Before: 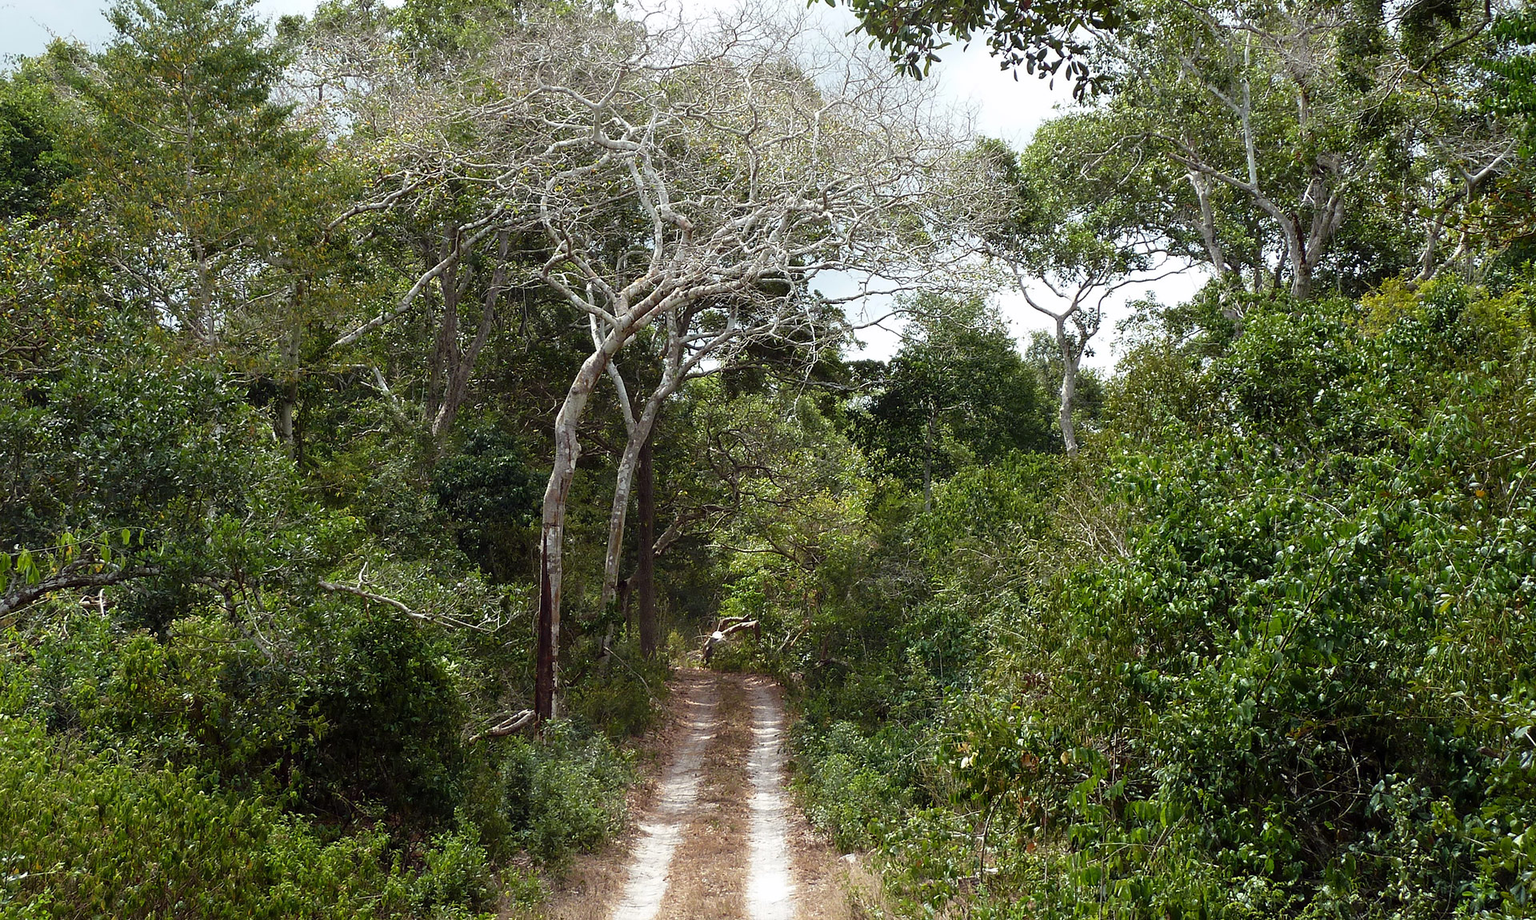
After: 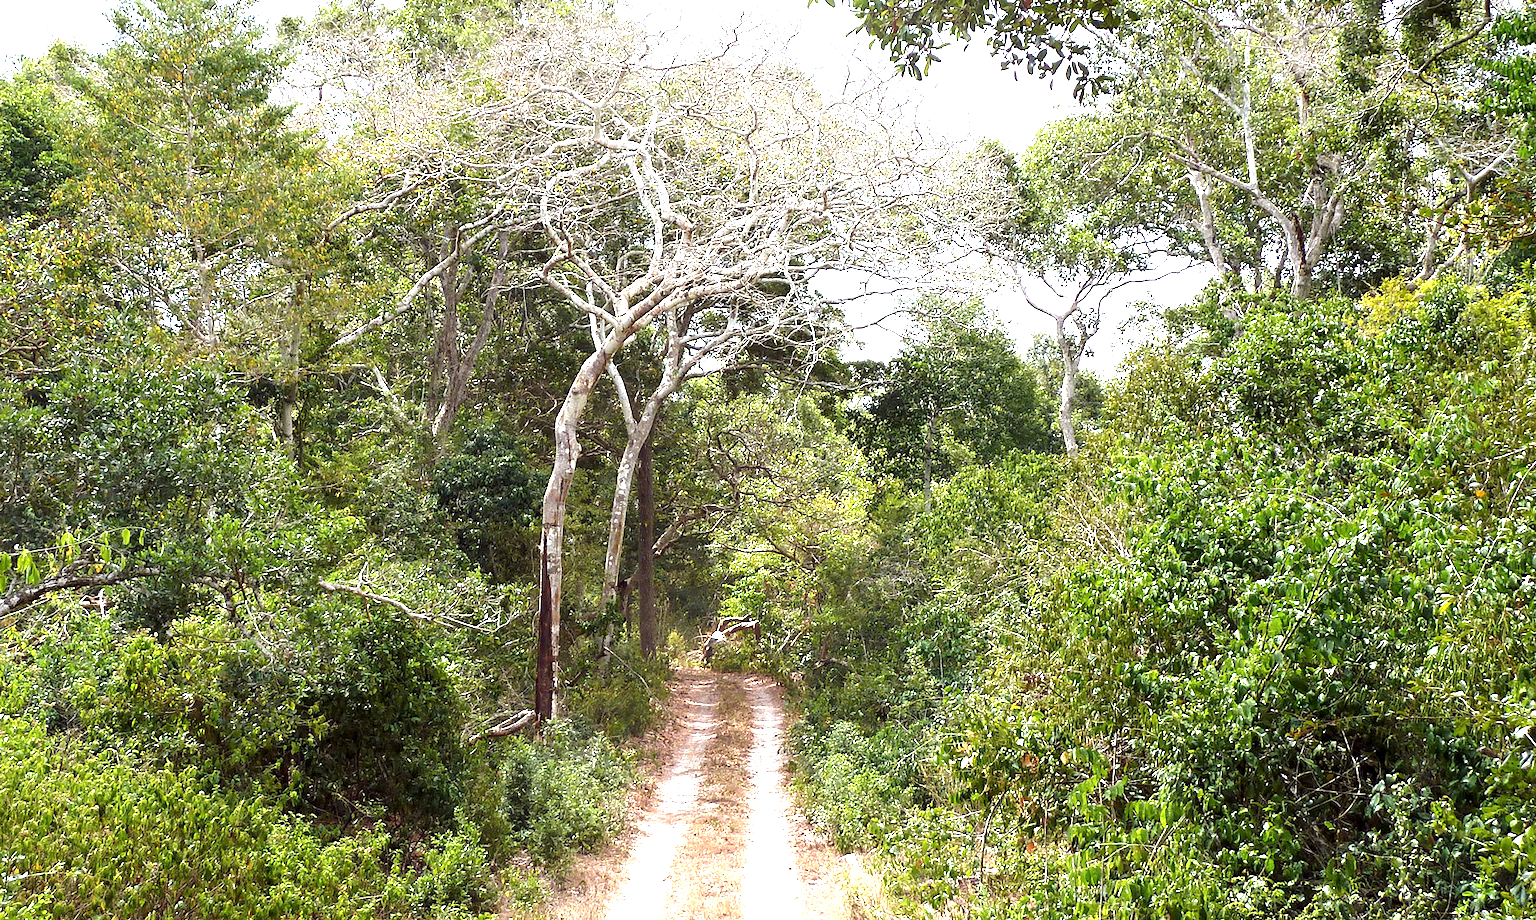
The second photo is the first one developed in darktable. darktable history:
exposure: black level correction 0.001, exposure 1.711 EV, compensate highlight preservation false
color correction: highlights a* 3.08, highlights b* -1.16, shadows a* -0.06, shadows b* 2.05, saturation 0.977
